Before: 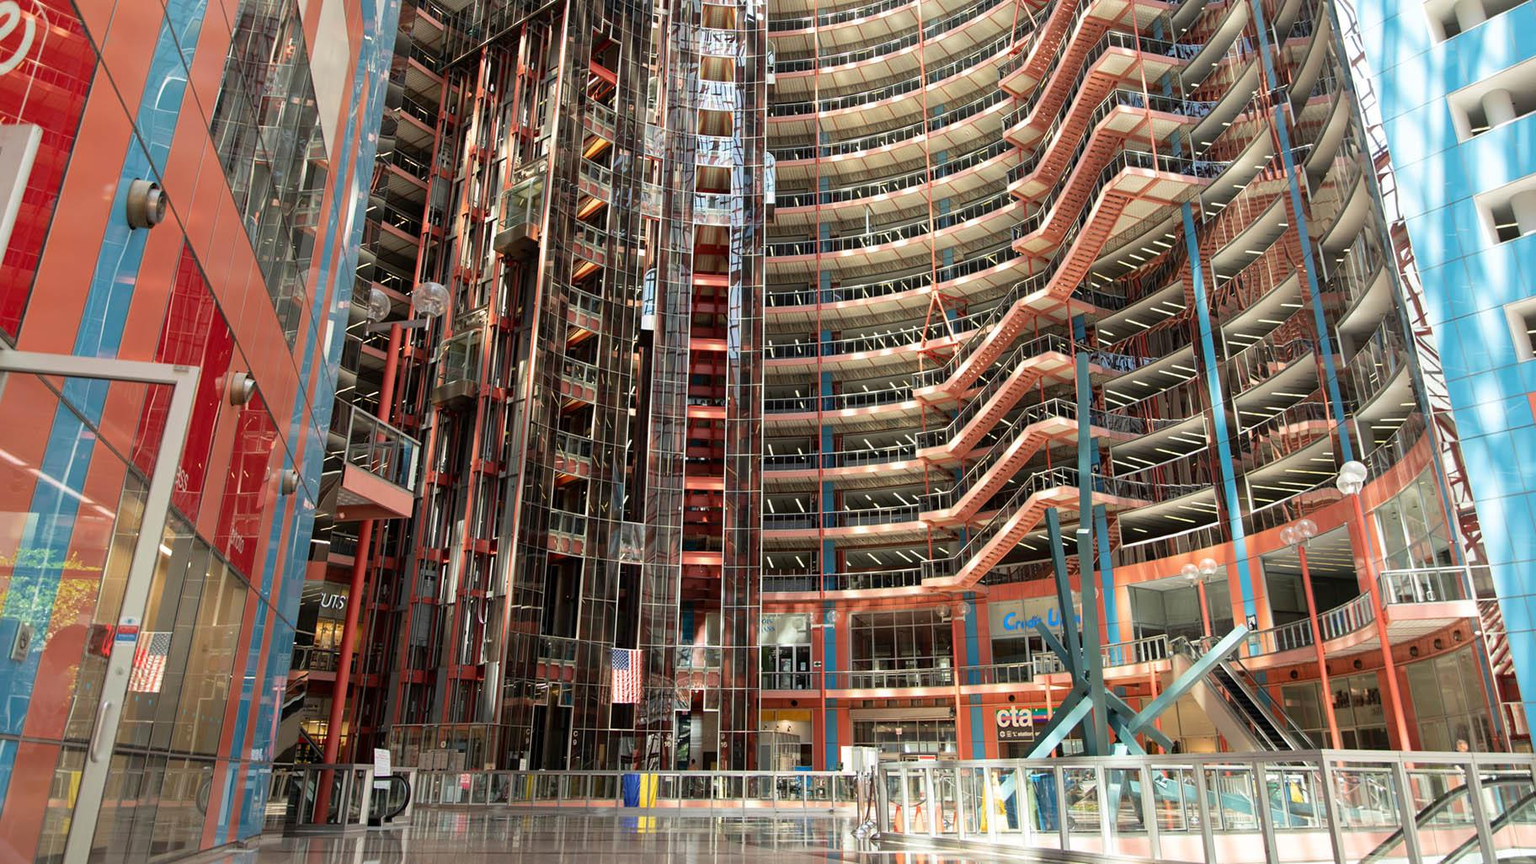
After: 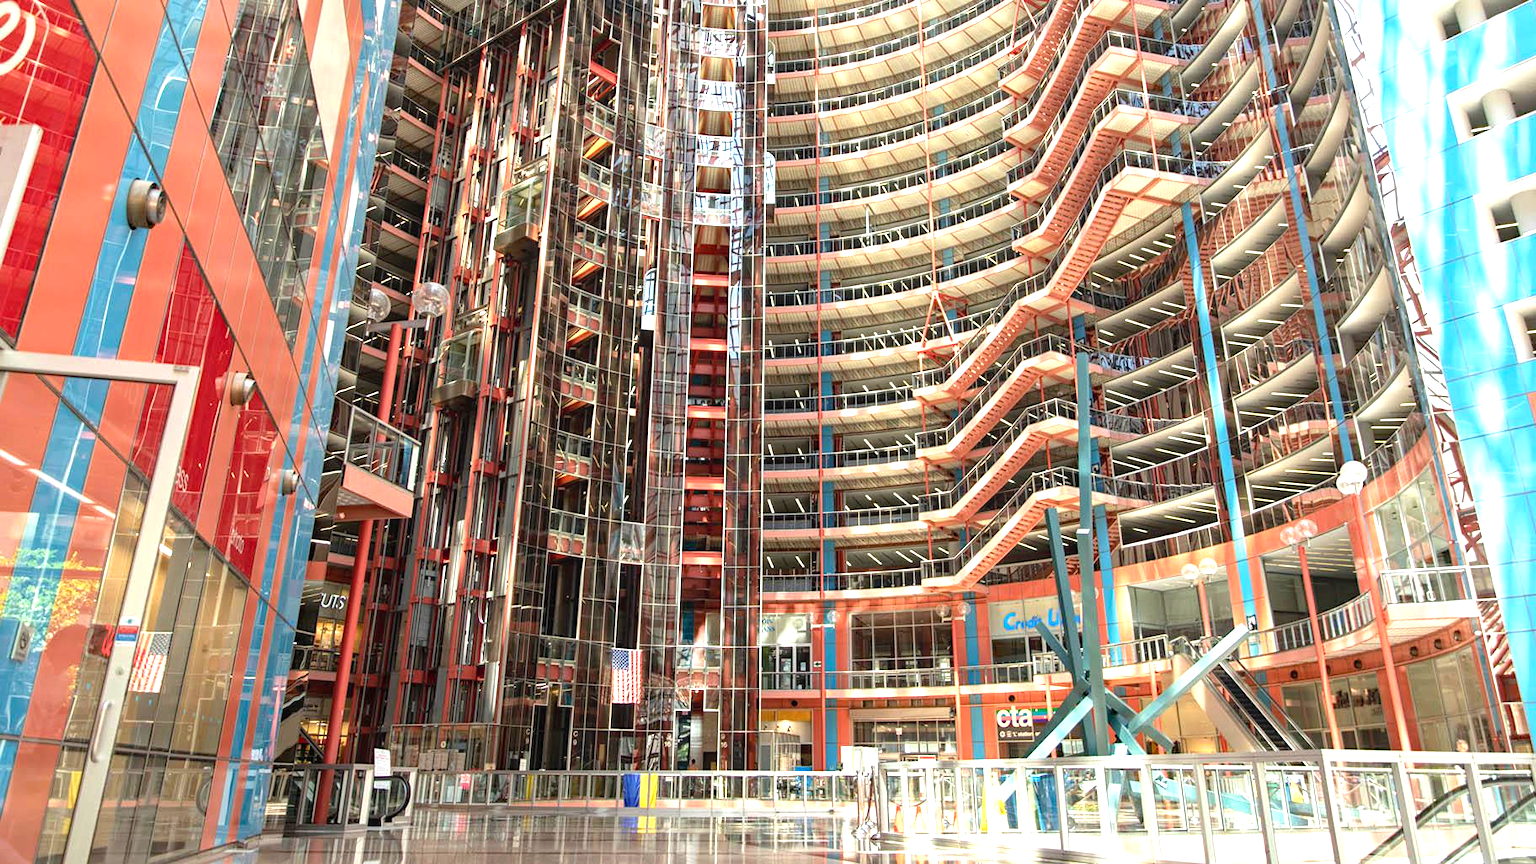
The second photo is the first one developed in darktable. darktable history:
color calibration: illuminant same as pipeline (D50), adaptation XYZ, x 0.346, y 0.357, temperature 5003.8 K, gamut compression 1.64
haze removal: compatibility mode true, adaptive false
exposure: exposure 1 EV, compensate highlight preservation false
local contrast: detail 110%
